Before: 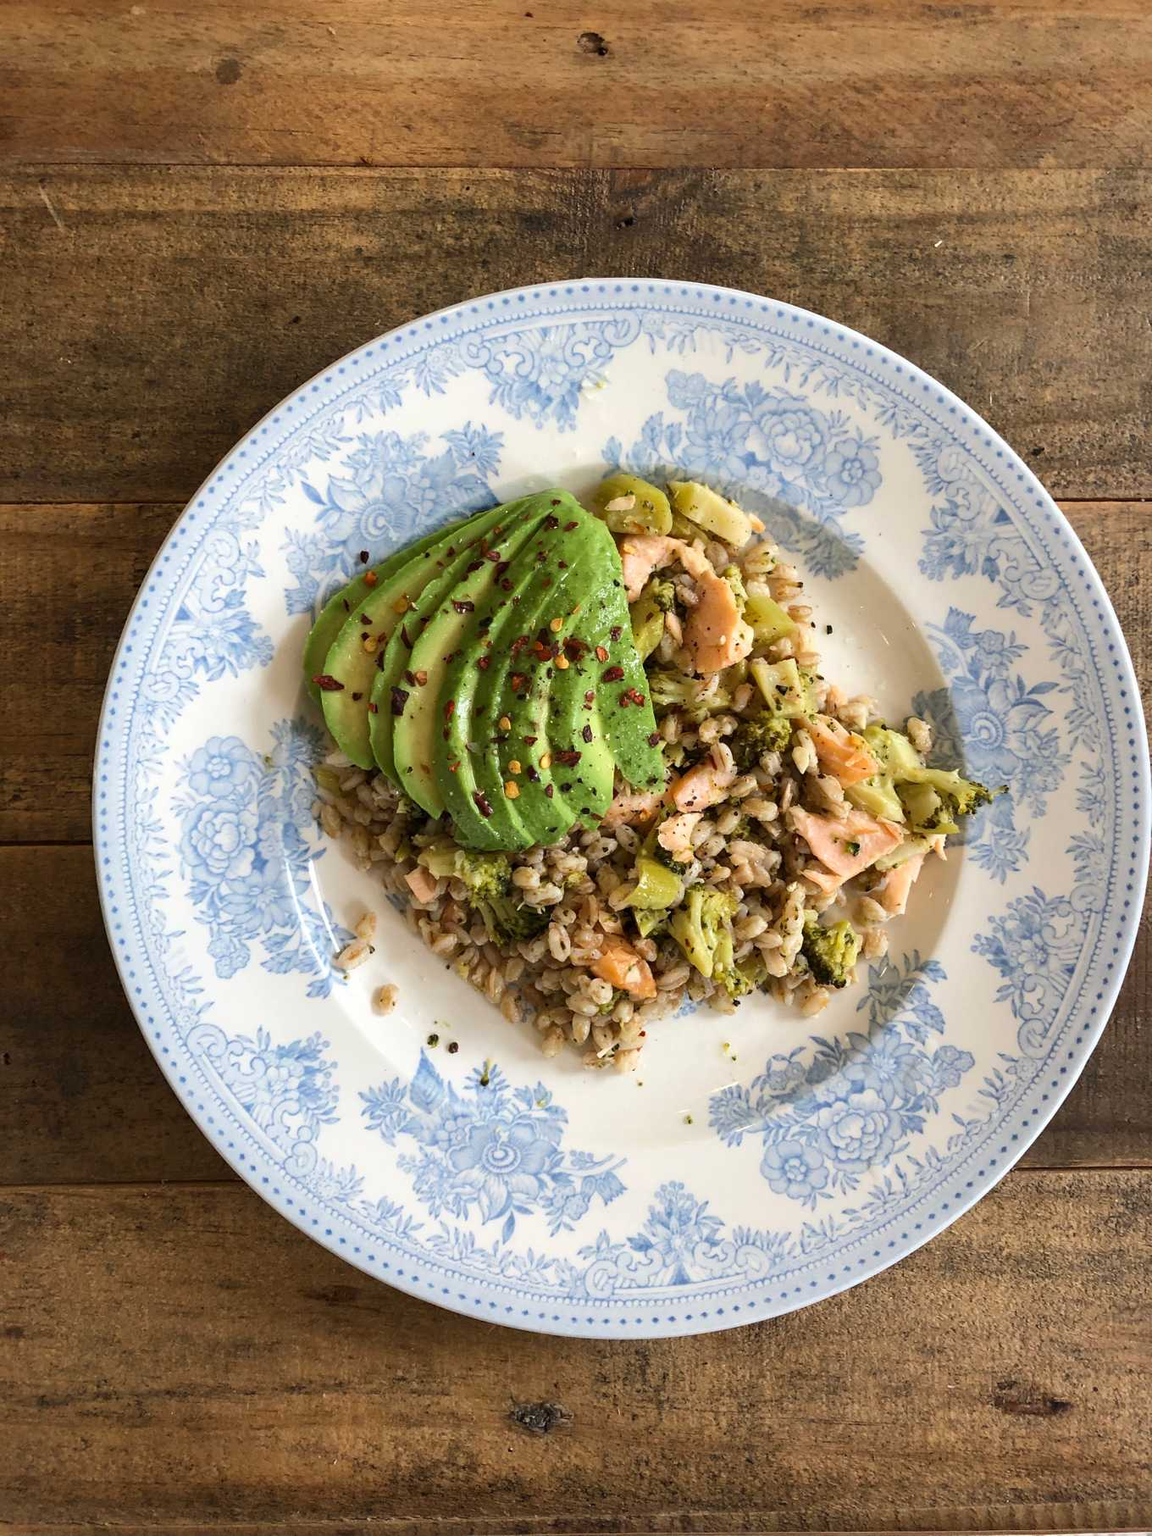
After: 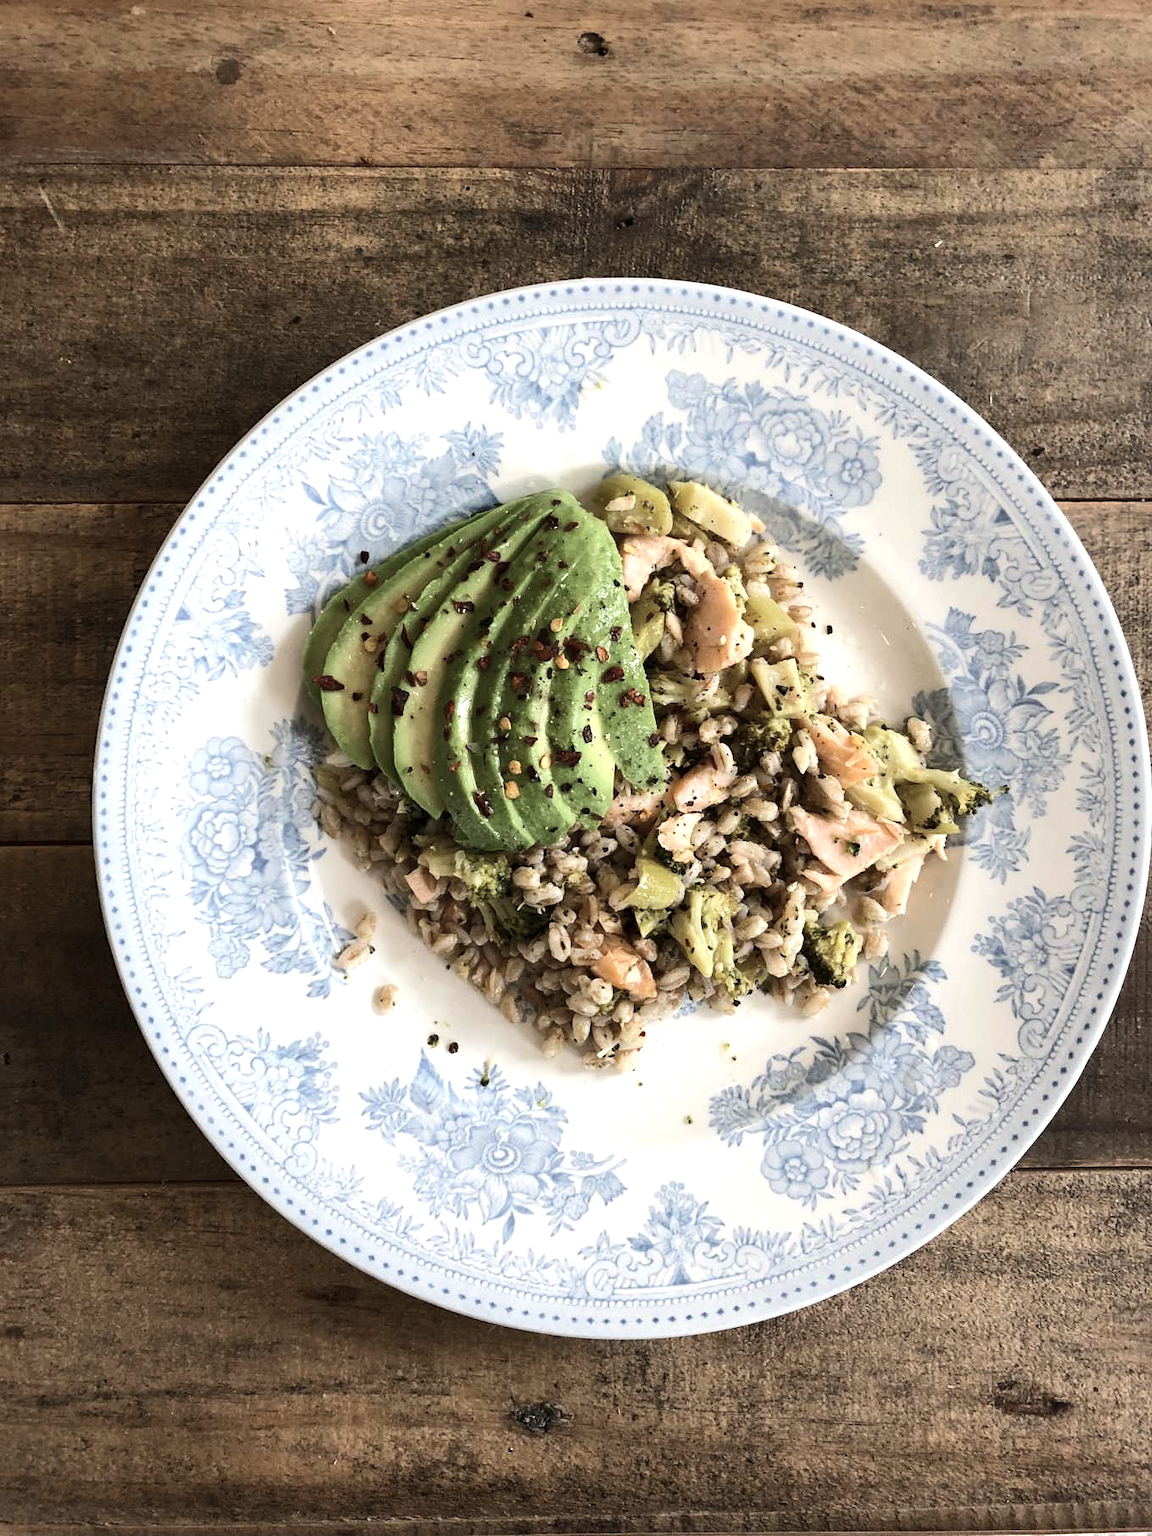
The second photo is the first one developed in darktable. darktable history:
tone equalizer: -8 EV -0.417 EV, -7 EV -0.389 EV, -6 EV -0.333 EV, -5 EV -0.222 EV, -3 EV 0.222 EV, -2 EV 0.333 EV, -1 EV 0.389 EV, +0 EV 0.417 EV, edges refinement/feathering 500, mask exposure compensation -1.57 EV, preserve details no
contrast brightness saturation: contrast 0.1, saturation -0.36
